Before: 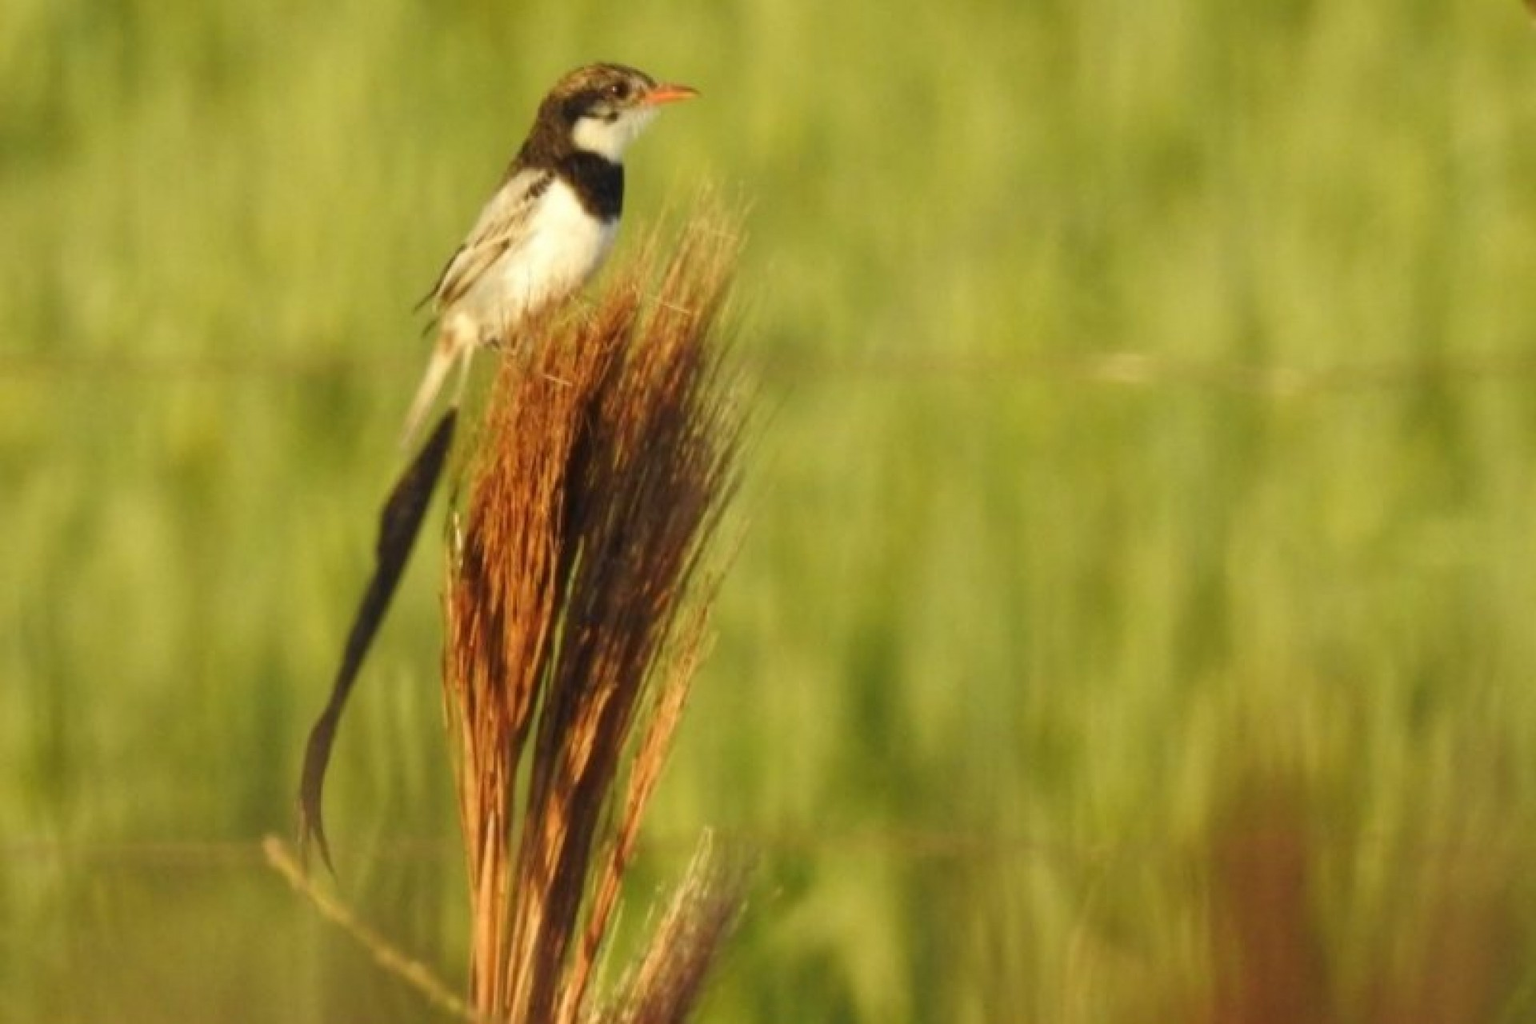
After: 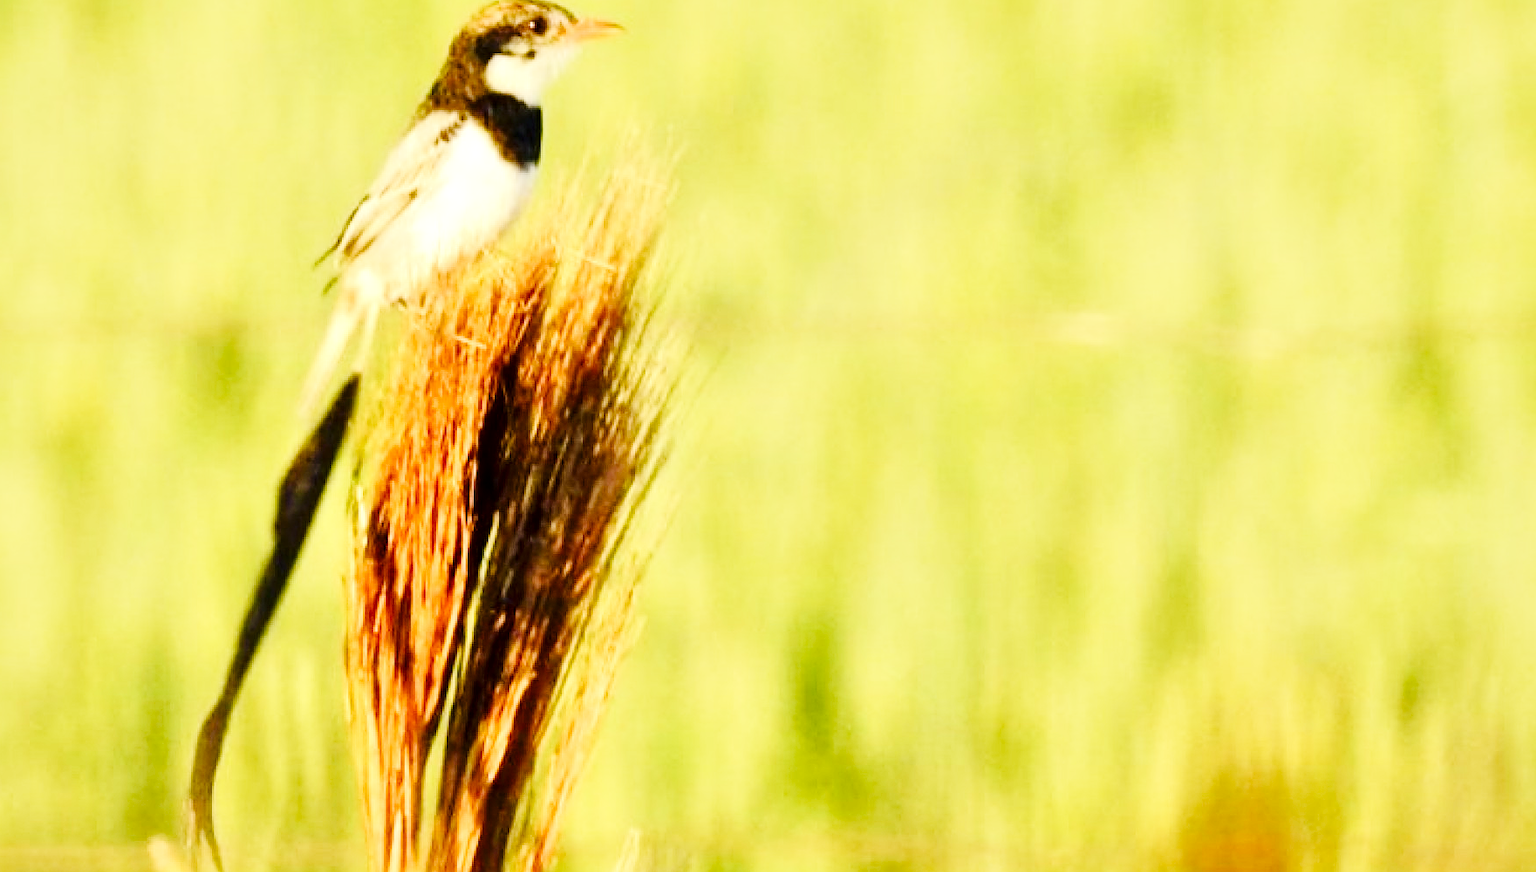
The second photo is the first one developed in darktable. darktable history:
tone equalizer: -7 EV 0.151 EV, -6 EV 0.567 EV, -5 EV 1.13 EV, -4 EV 1.34 EV, -3 EV 1.16 EV, -2 EV 0.6 EV, -1 EV 0.163 EV, edges refinement/feathering 500, mask exposure compensation -1.57 EV, preserve details no
crop: left 8.262%, top 6.544%, bottom 15.311%
exposure: black level correction 0.005, exposure 0.015 EV, compensate exposure bias true, compensate highlight preservation false
sharpen: on, module defaults
color balance rgb: shadows lift › chroma 4.168%, shadows lift › hue 251.9°, perceptual saturation grading › global saturation 14.028%, perceptual saturation grading › highlights -25.356%, perceptual saturation grading › shadows 29.454%, perceptual brilliance grading › global brilliance 2.736%, perceptual brilliance grading › highlights -2.989%, perceptual brilliance grading › shadows 3.268%
local contrast: mode bilateral grid, contrast 25, coarseness 61, detail 151%, midtone range 0.2
base curve: curves: ch0 [(0, 0) (0.032, 0.025) (0.121, 0.166) (0.206, 0.329) (0.605, 0.79) (1, 1)], preserve colors none
